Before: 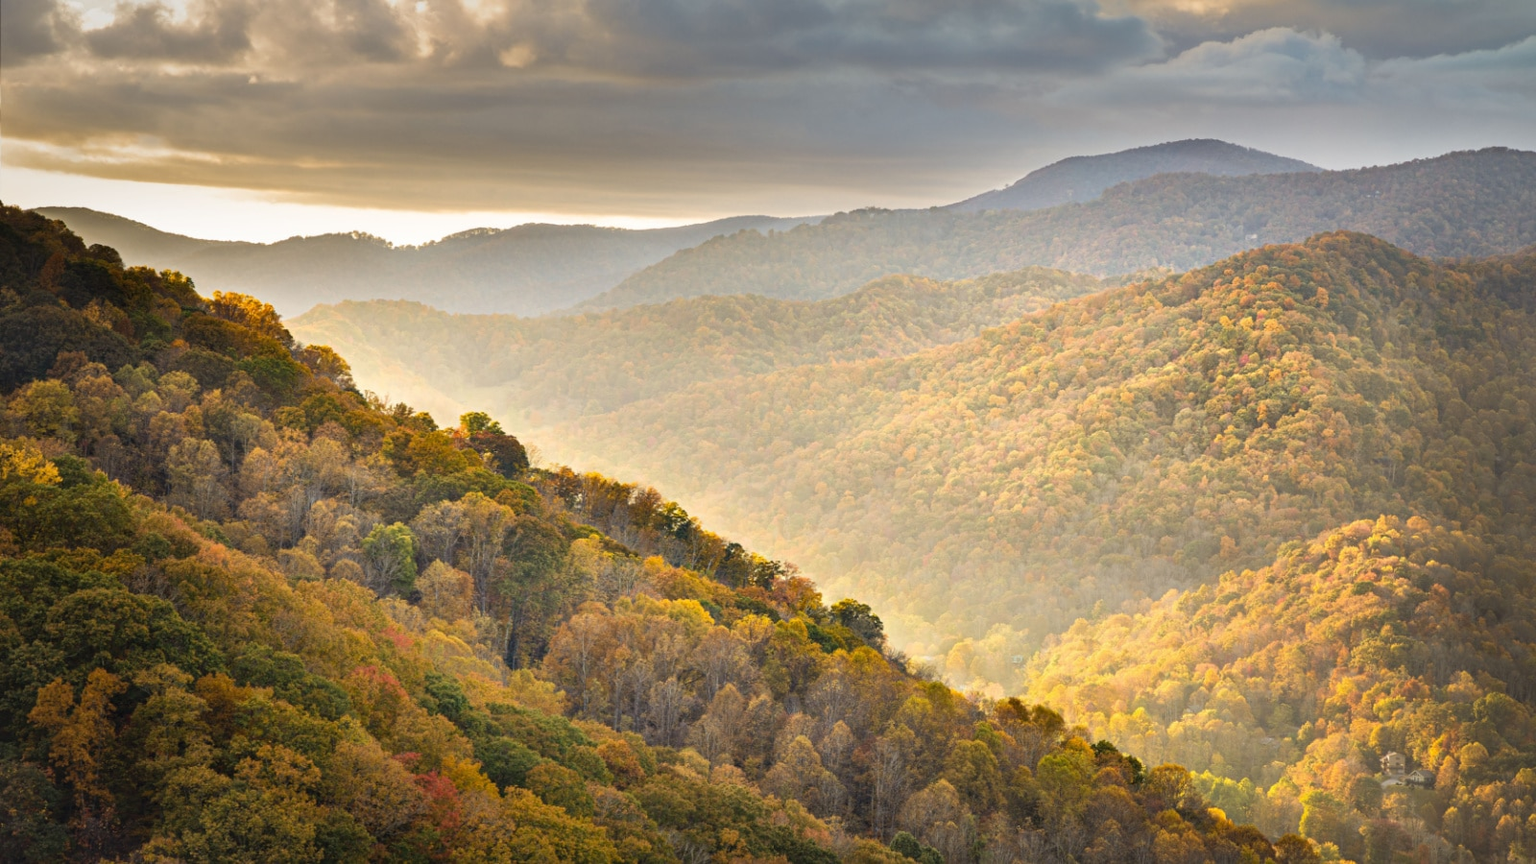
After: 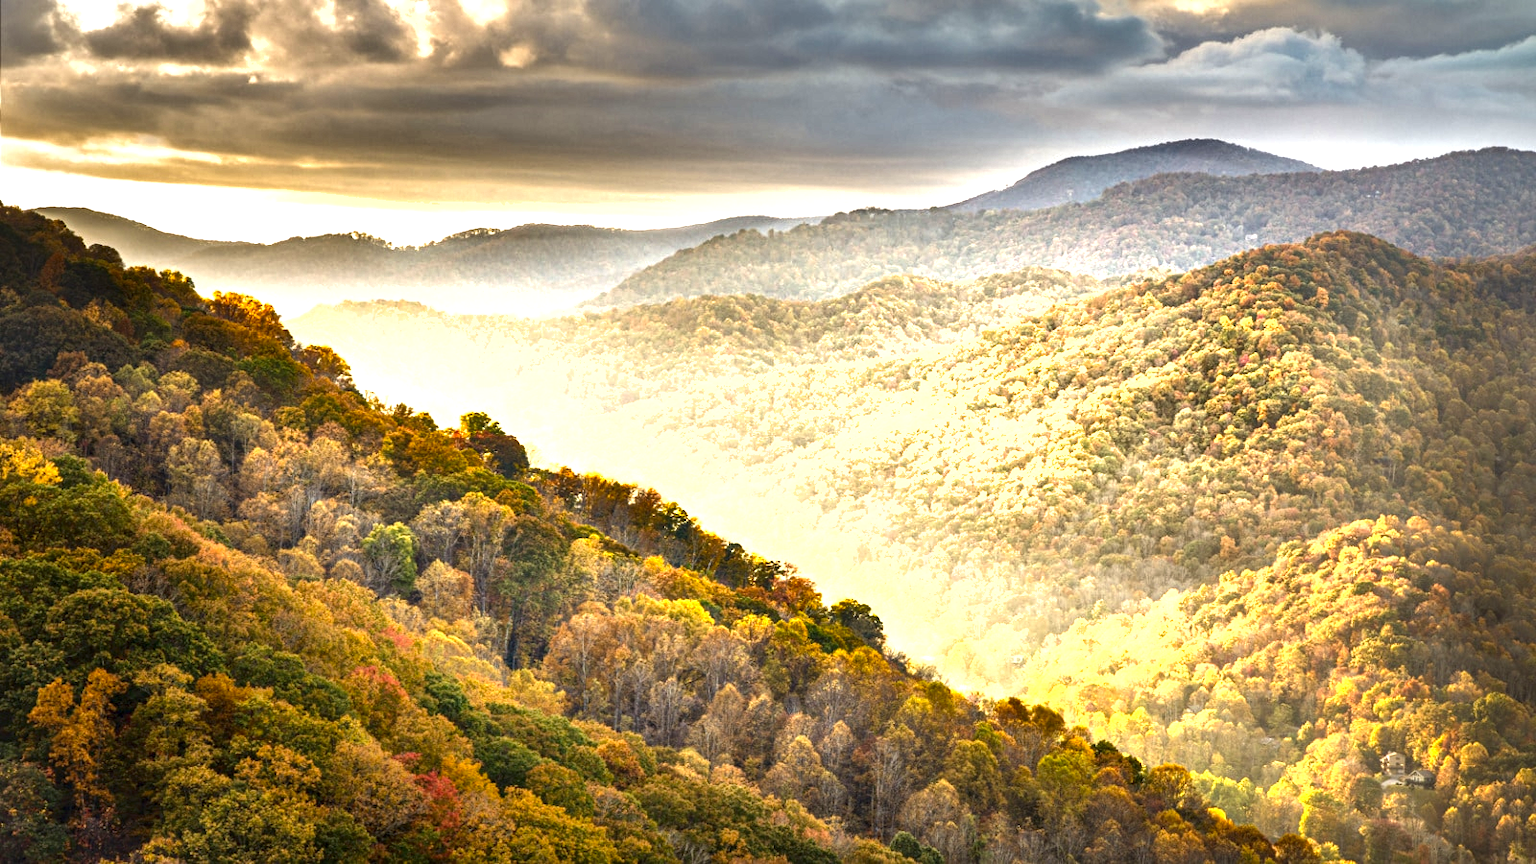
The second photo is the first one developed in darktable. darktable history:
contrast brightness saturation: brightness -0.216, saturation 0.079
local contrast: on, module defaults
exposure: black level correction 0, exposure 1 EV, compensate highlight preservation false
shadows and highlights: soften with gaussian
